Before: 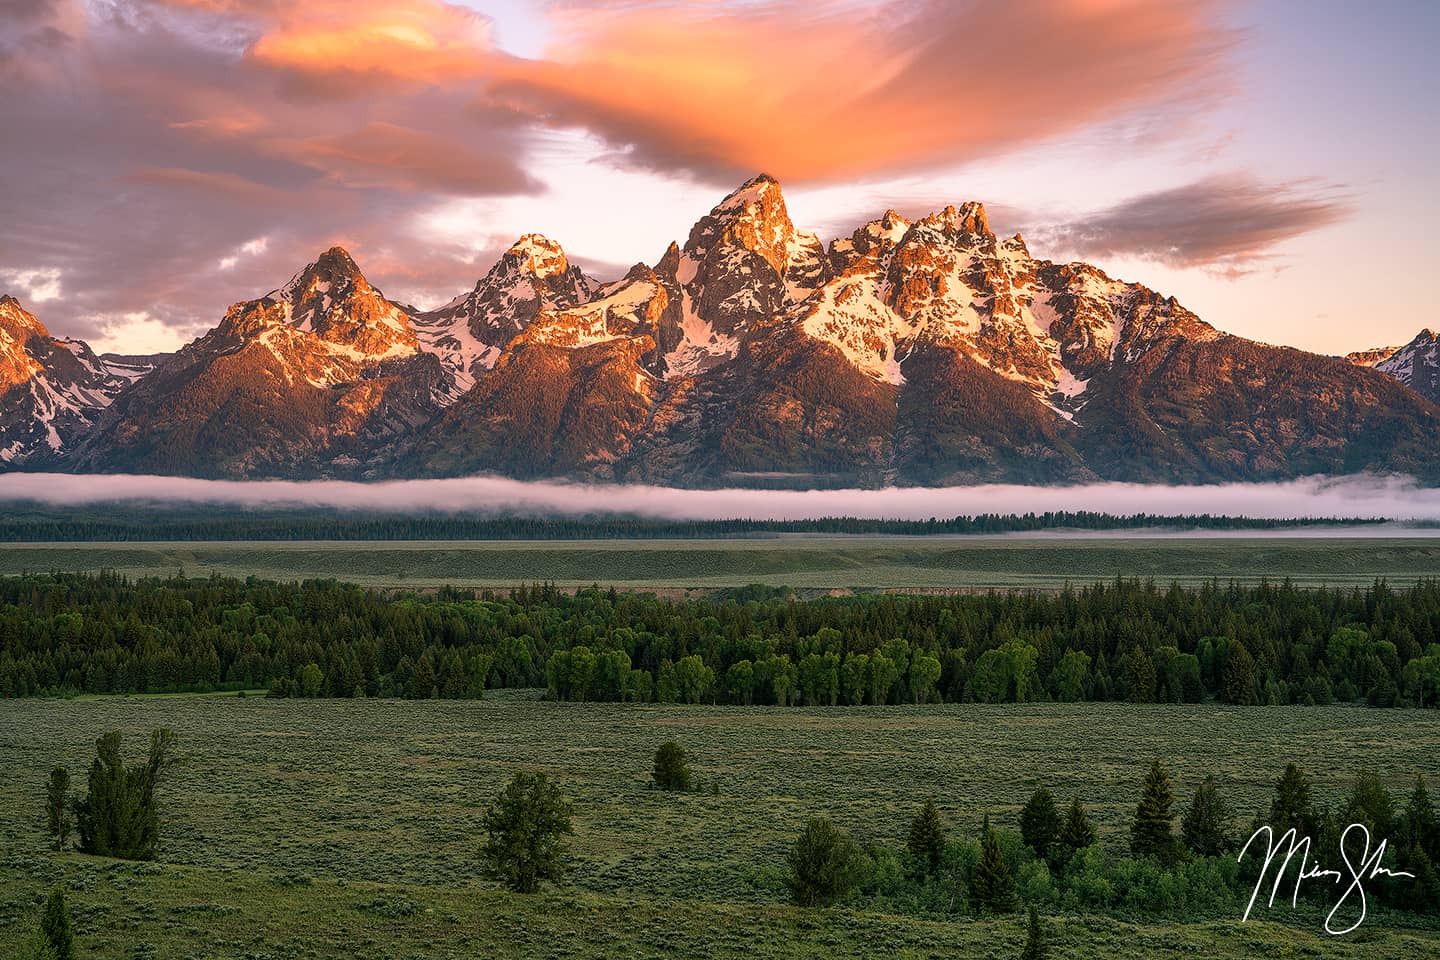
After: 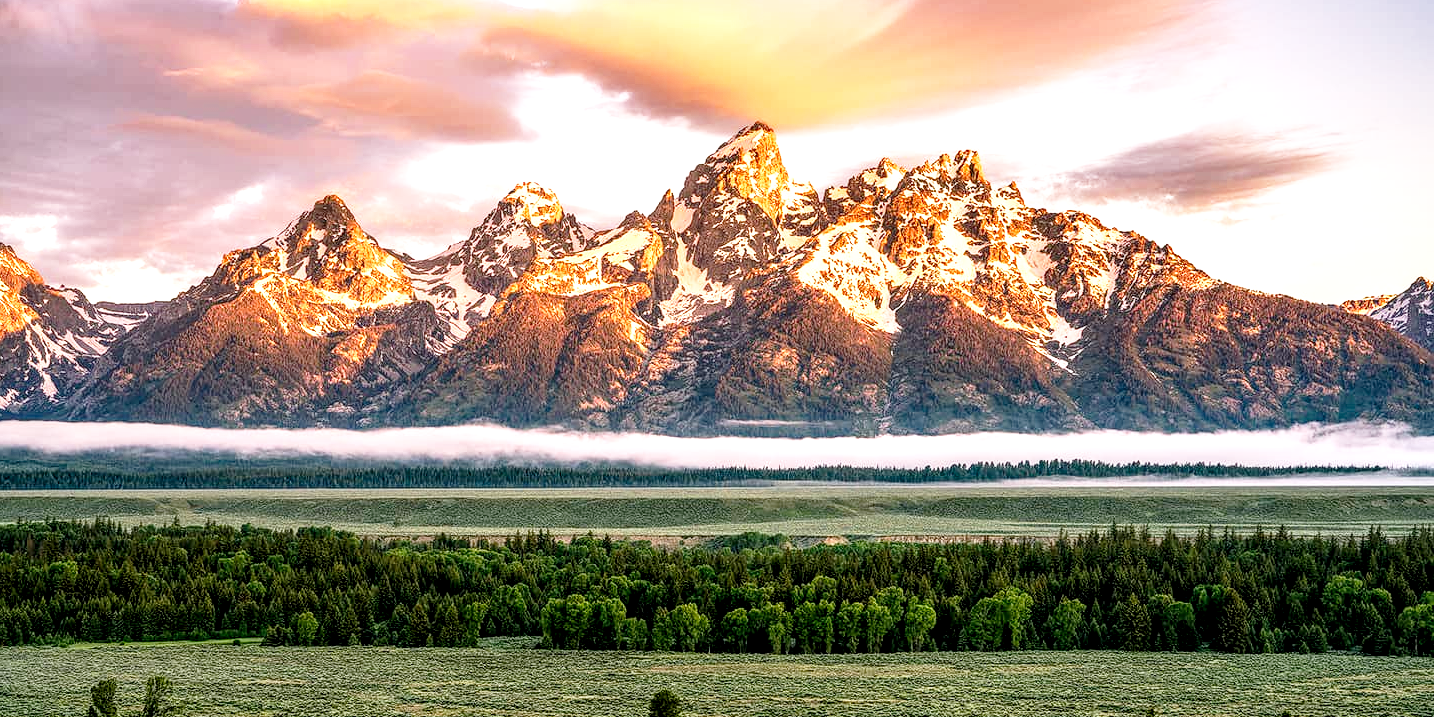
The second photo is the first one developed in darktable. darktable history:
crop: left 0.387%, top 5.469%, bottom 19.809%
shadows and highlights: shadows 30.86, highlights 0, soften with gaussian
base curve: curves: ch0 [(0, 0) (0.012, 0.01) (0.073, 0.168) (0.31, 0.711) (0.645, 0.957) (1, 1)], preserve colors none
local contrast: detail 150%
